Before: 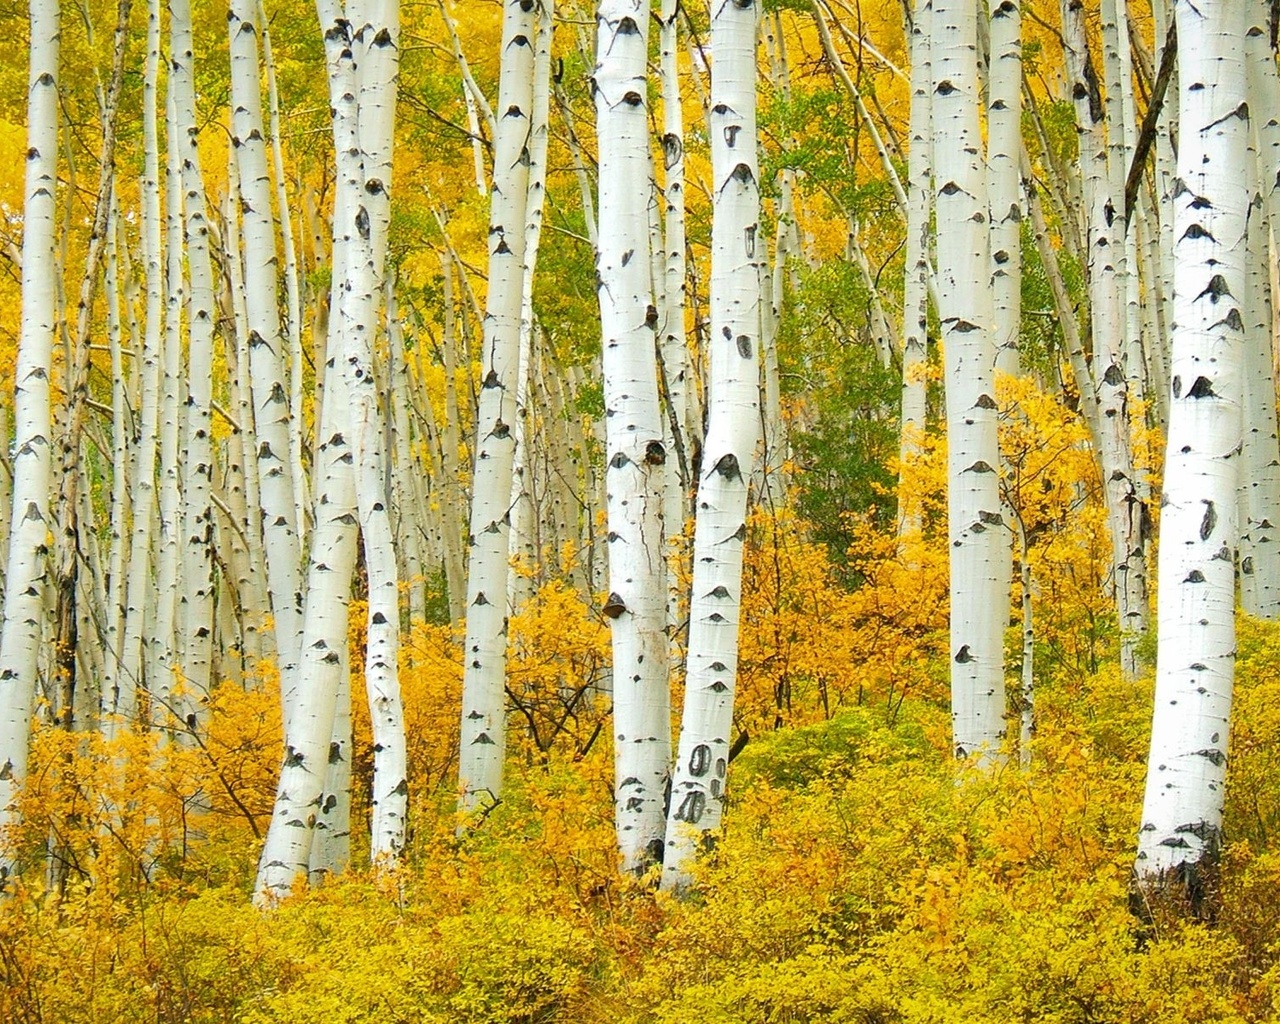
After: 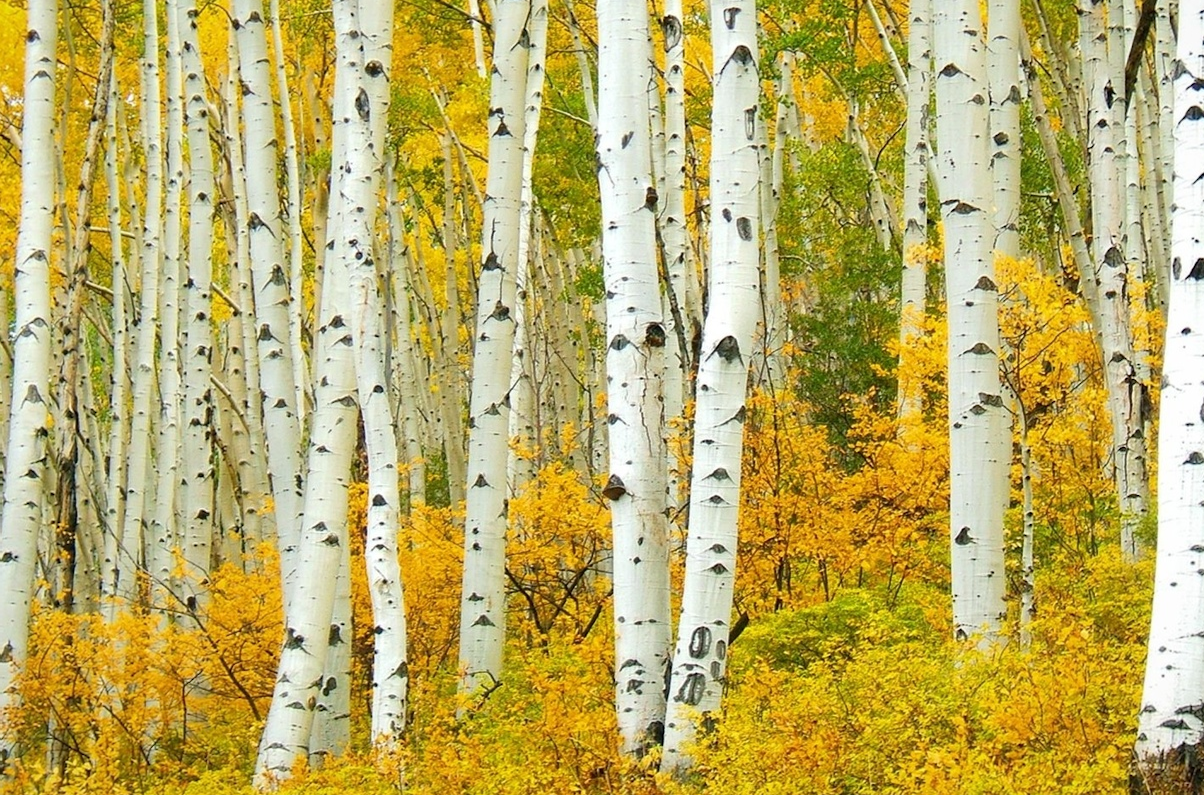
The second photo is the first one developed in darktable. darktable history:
crop and rotate: angle 0.039°, top 11.517%, right 5.799%, bottom 10.703%
